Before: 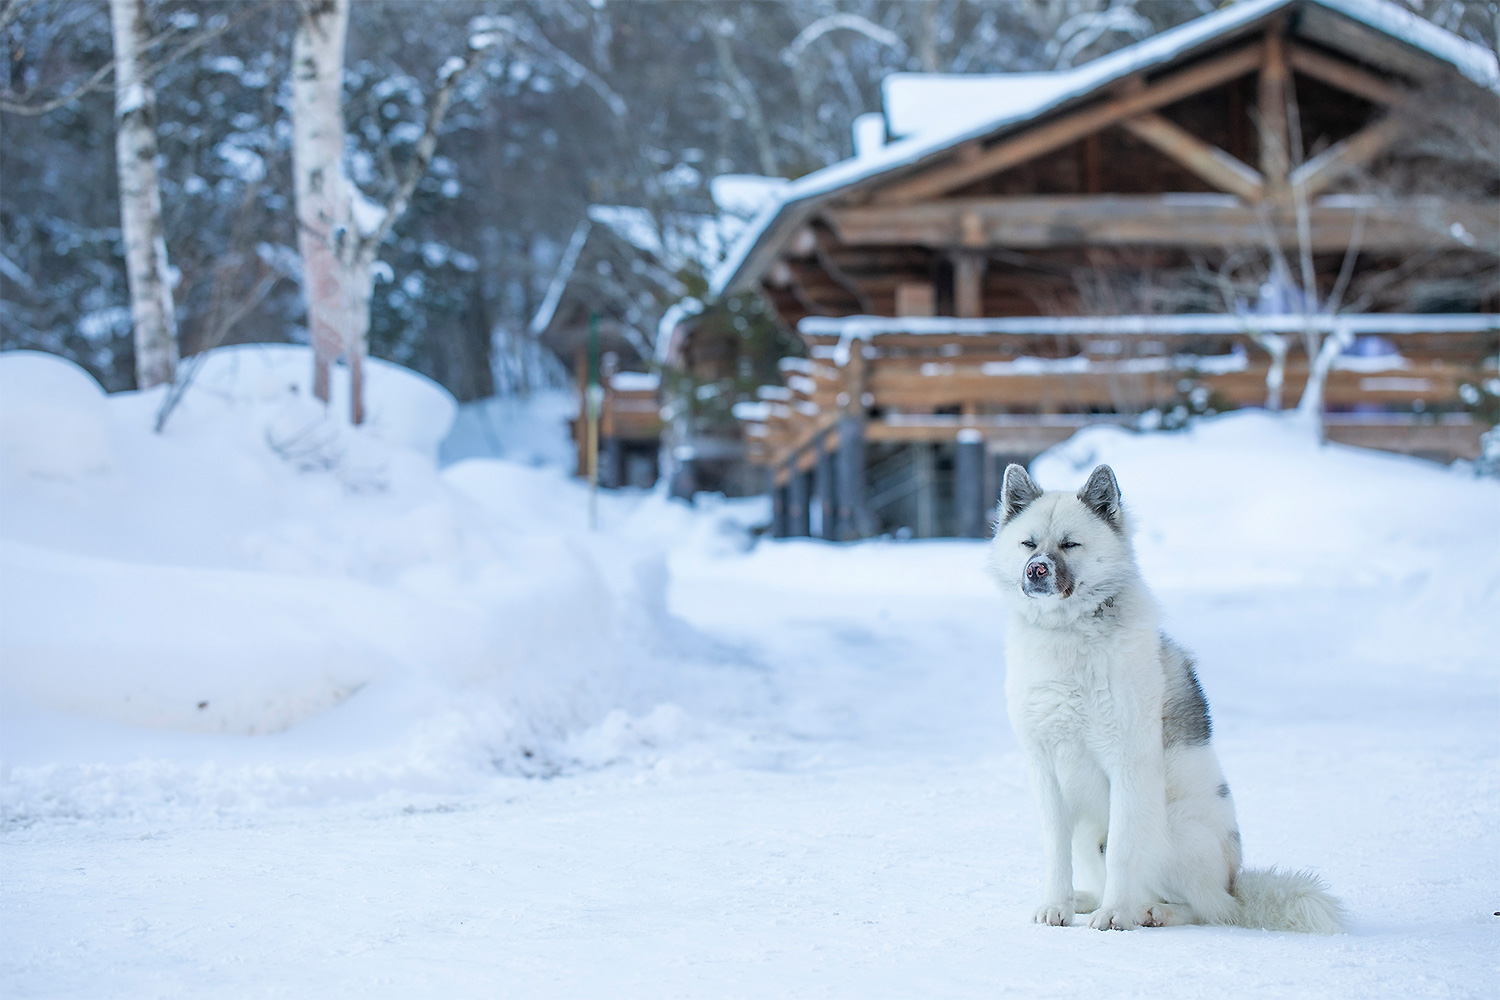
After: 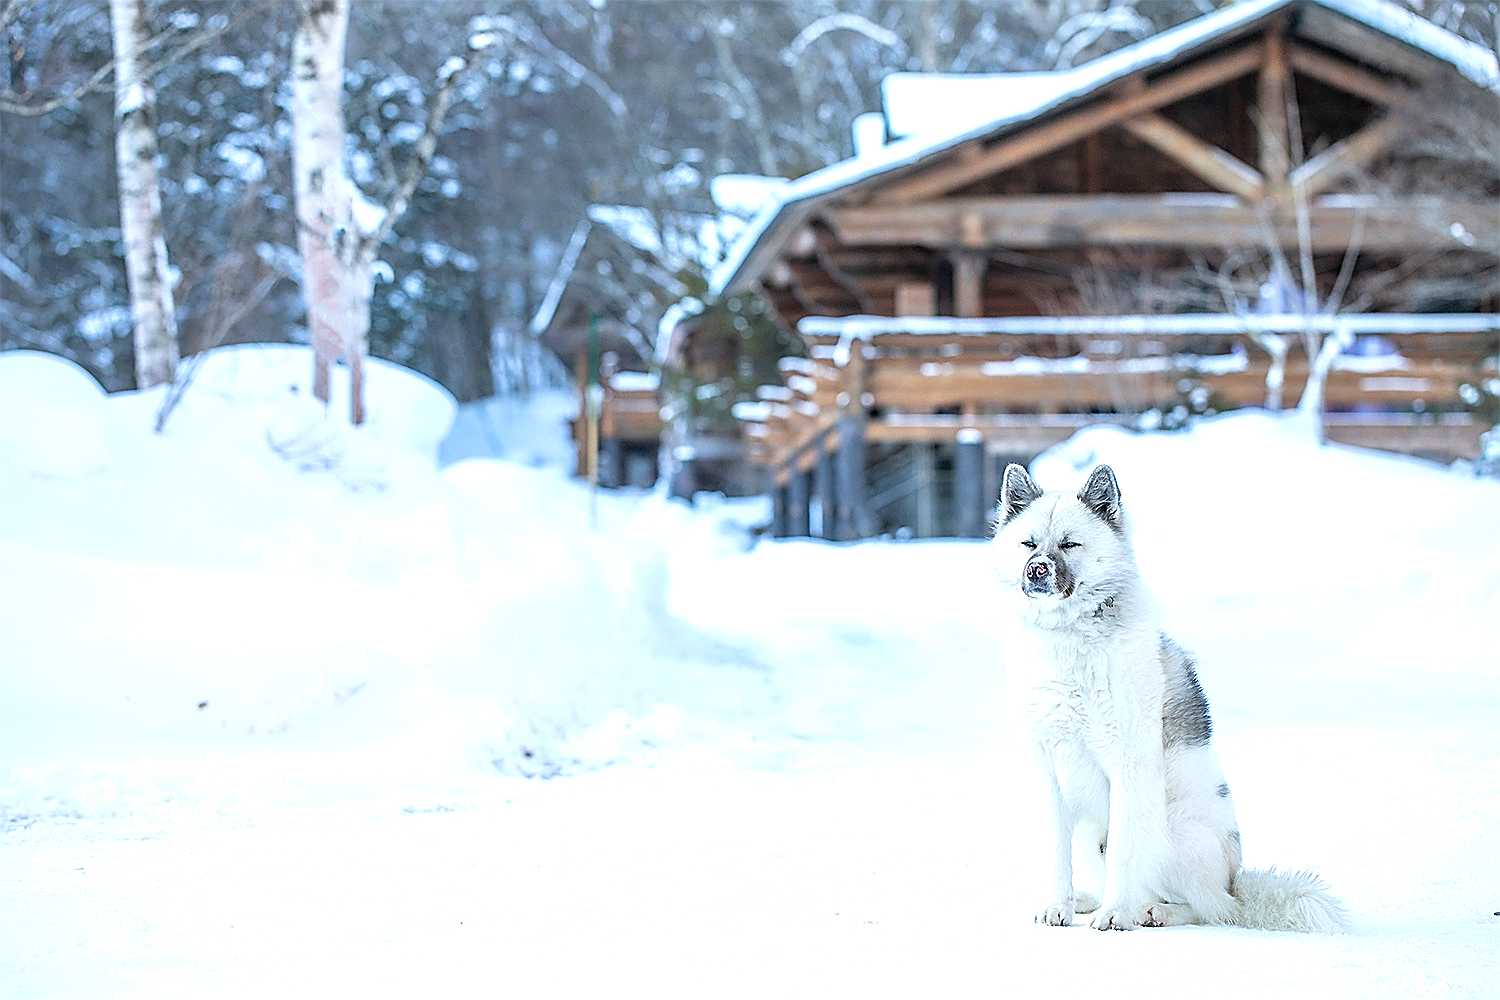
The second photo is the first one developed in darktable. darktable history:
sharpen: radius 1.638, amount 1.287
exposure: exposure 0.648 EV, compensate highlight preservation false
